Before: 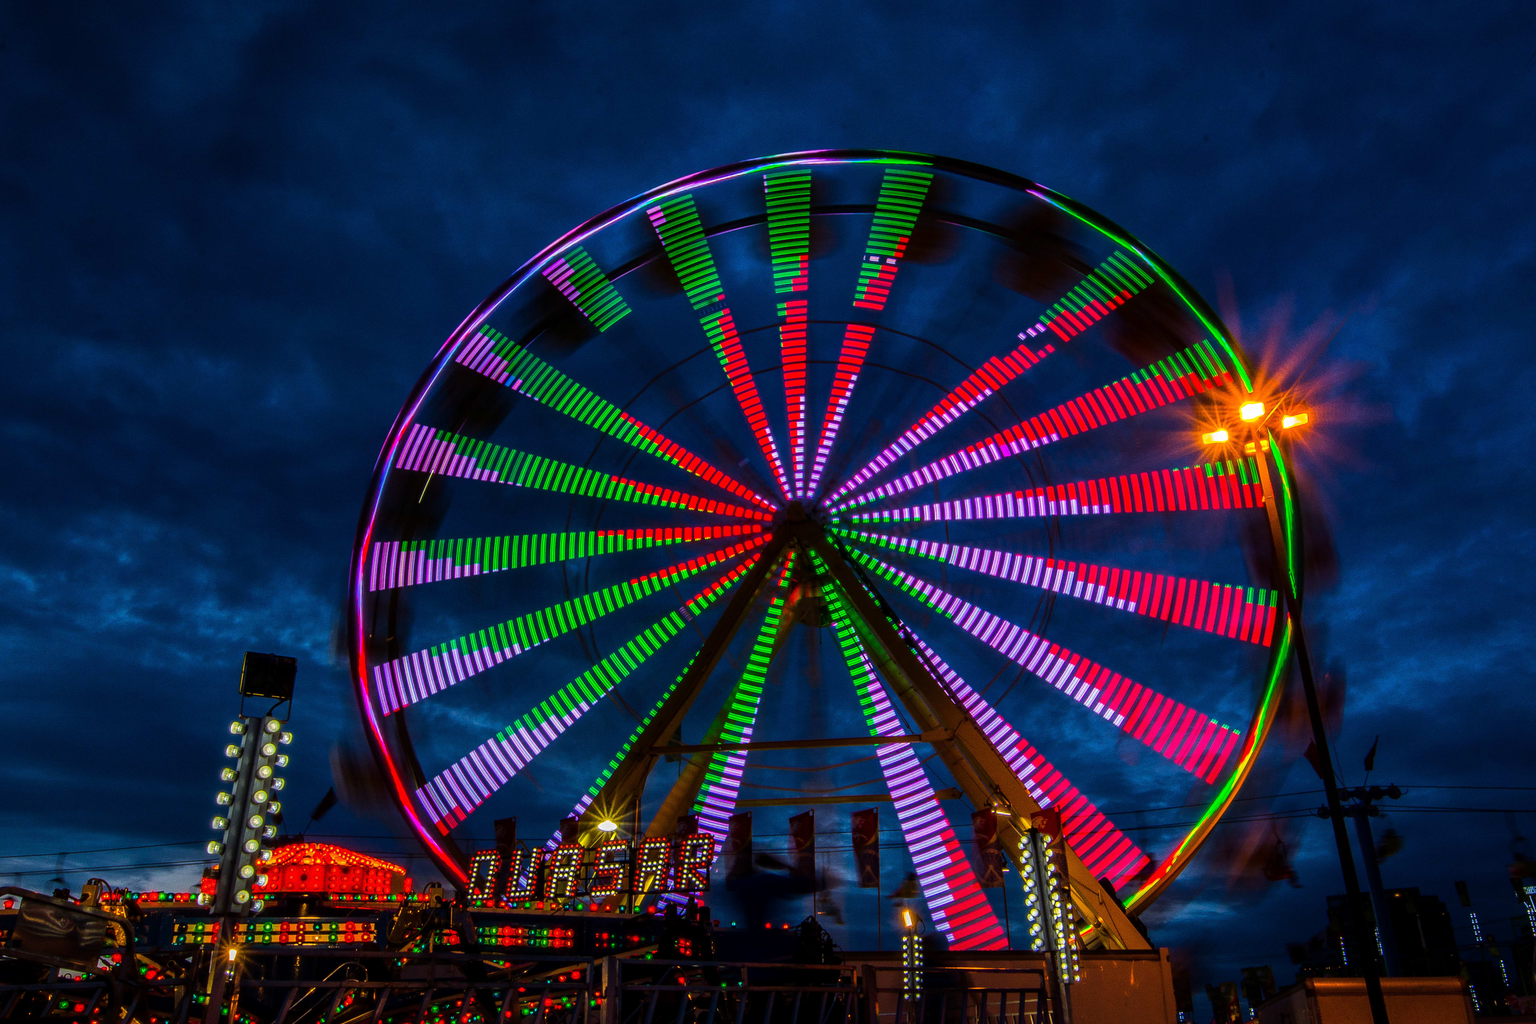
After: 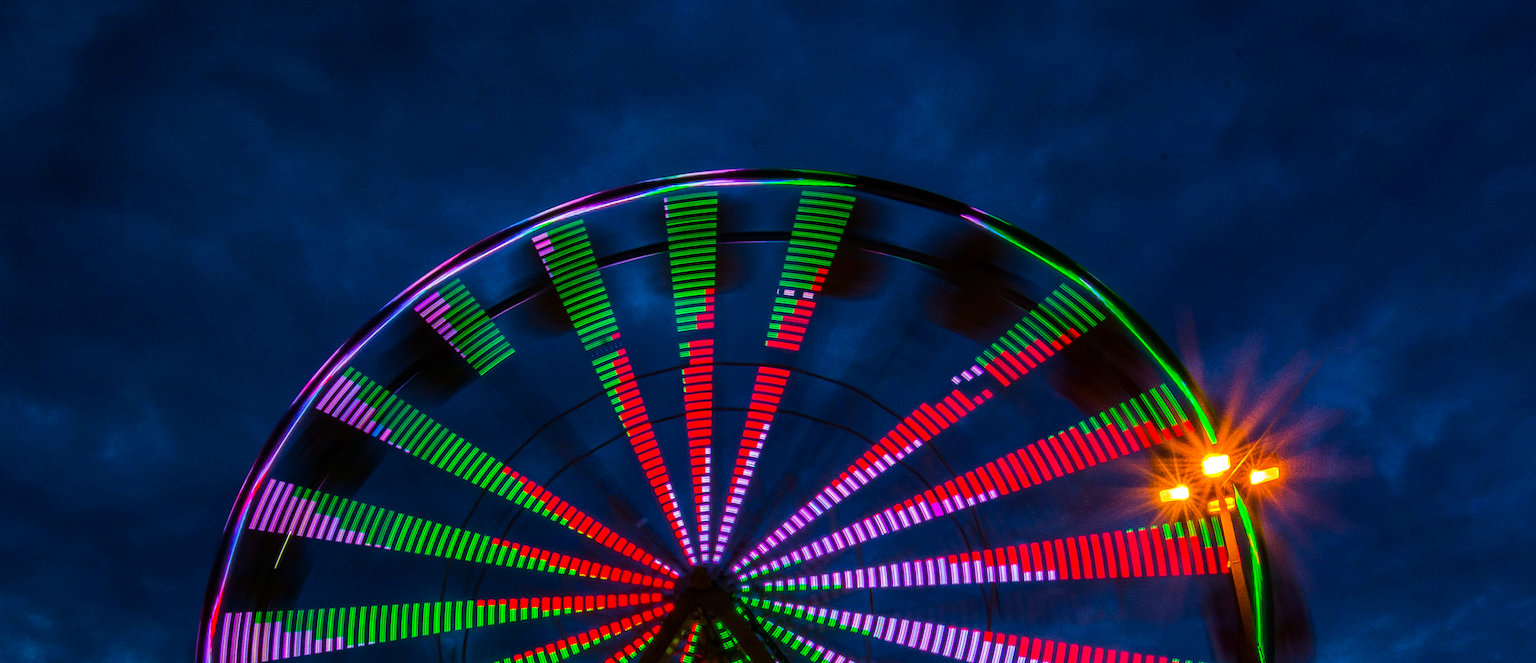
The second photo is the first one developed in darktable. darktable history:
crop and rotate: left 11.483%, bottom 42.601%
haze removal: compatibility mode true, adaptive false
